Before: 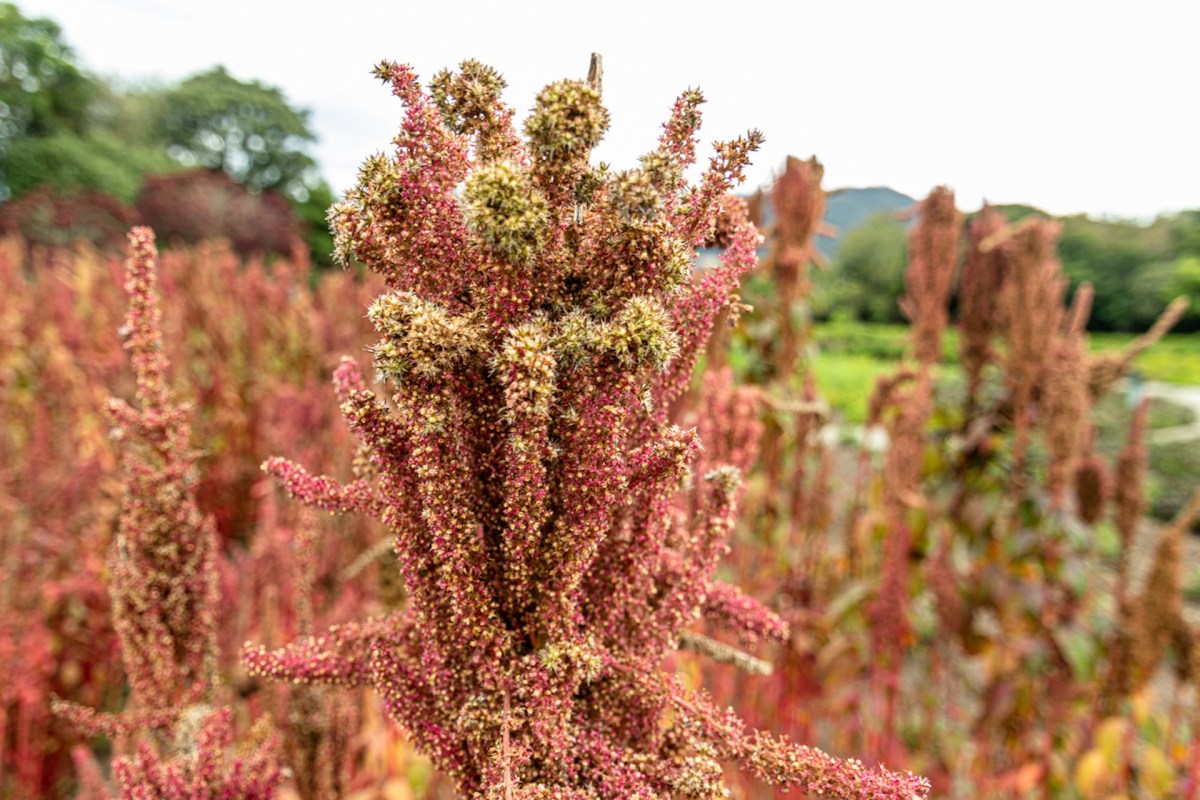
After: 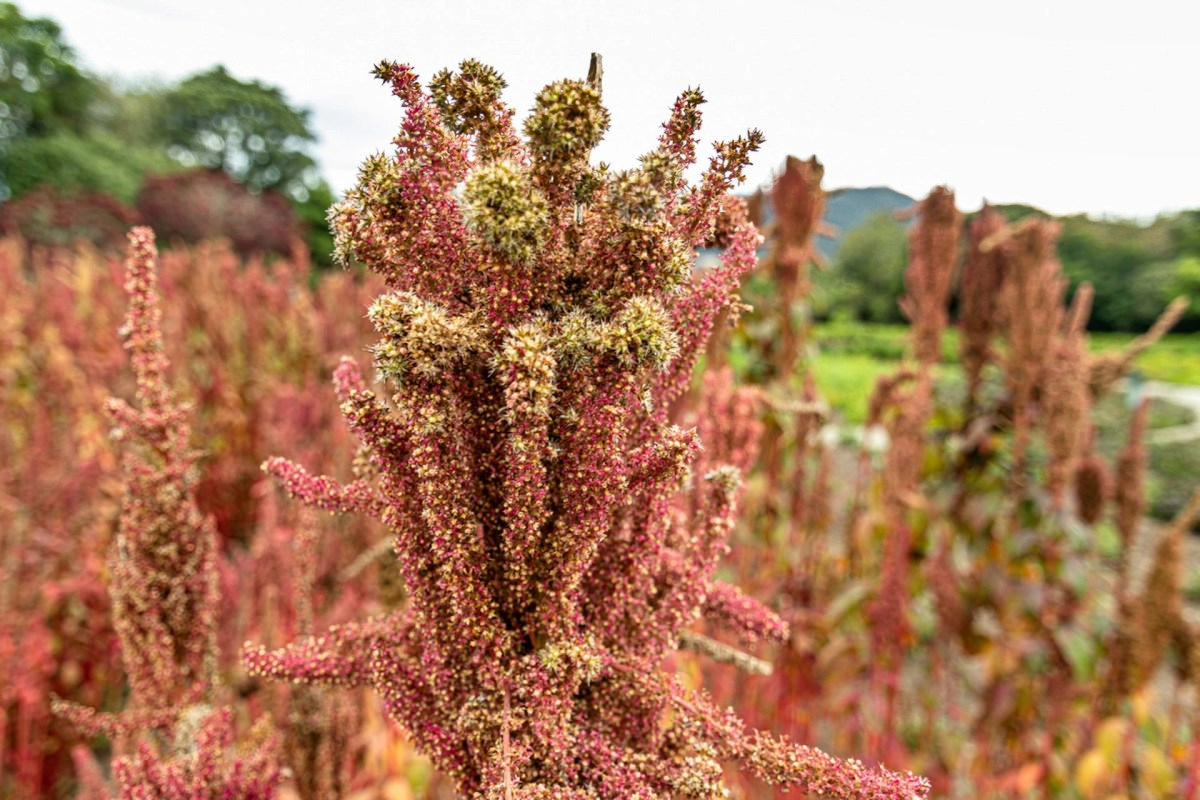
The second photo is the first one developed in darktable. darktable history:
contrast equalizer: y [[0.5 ×6], [0.5 ×6], [0.5, 0.5, 0.501, 0.545, 0.707, 0.863], [0 ×6], [0 ×6]]
shadows and highlights: shadows 5, soften with gaussian
